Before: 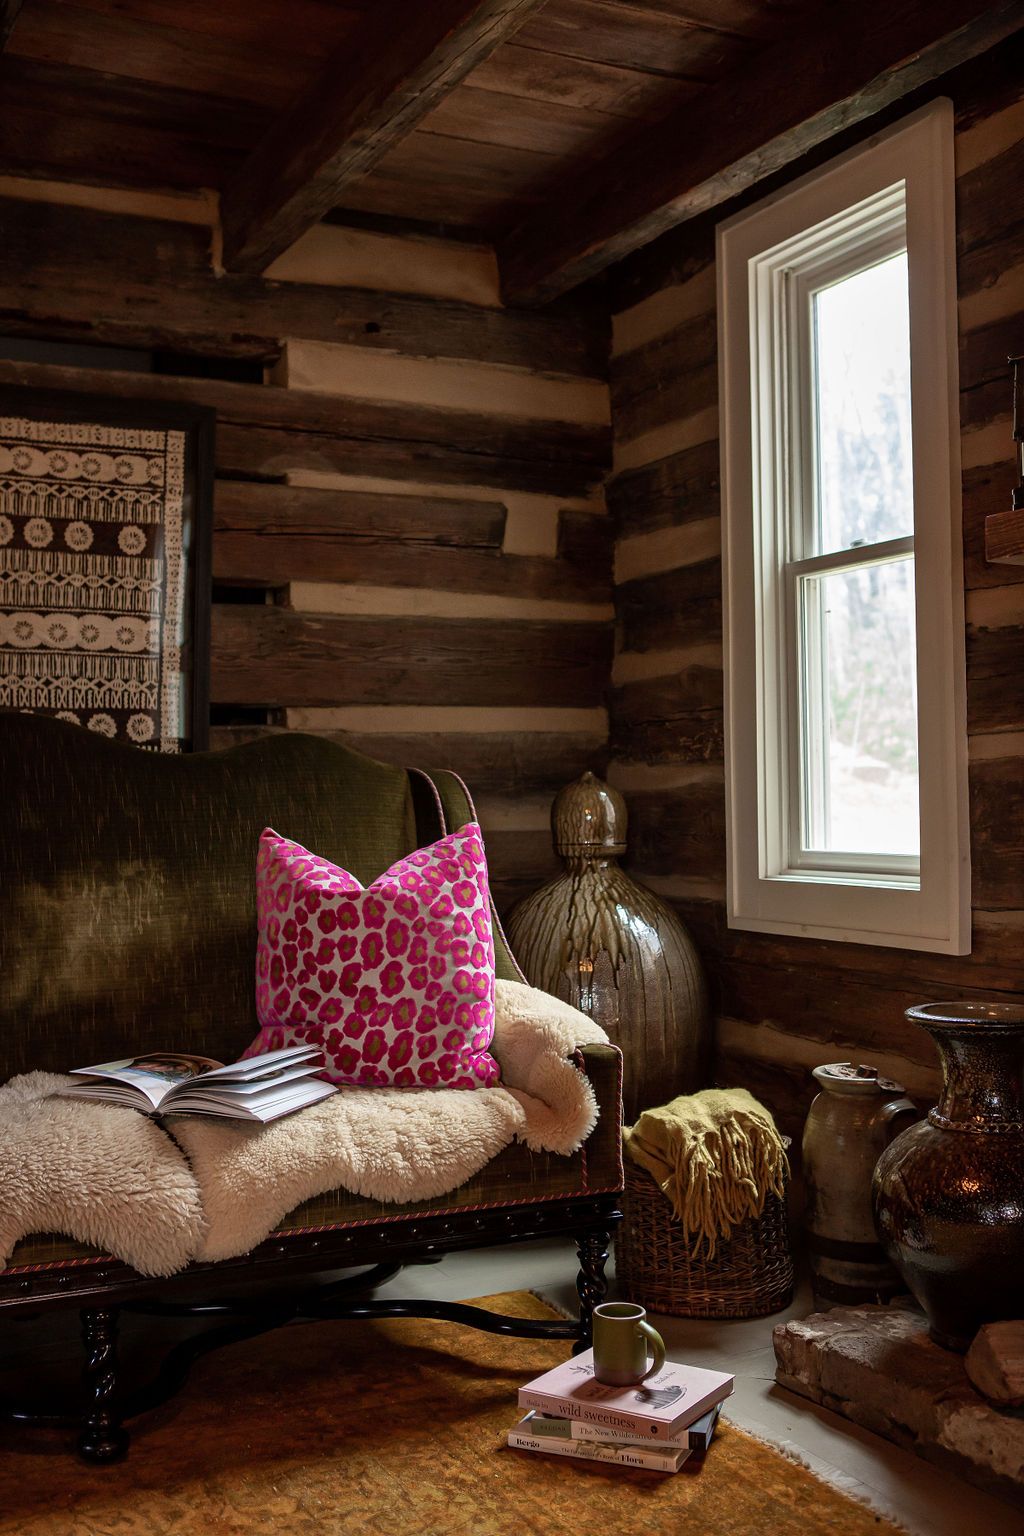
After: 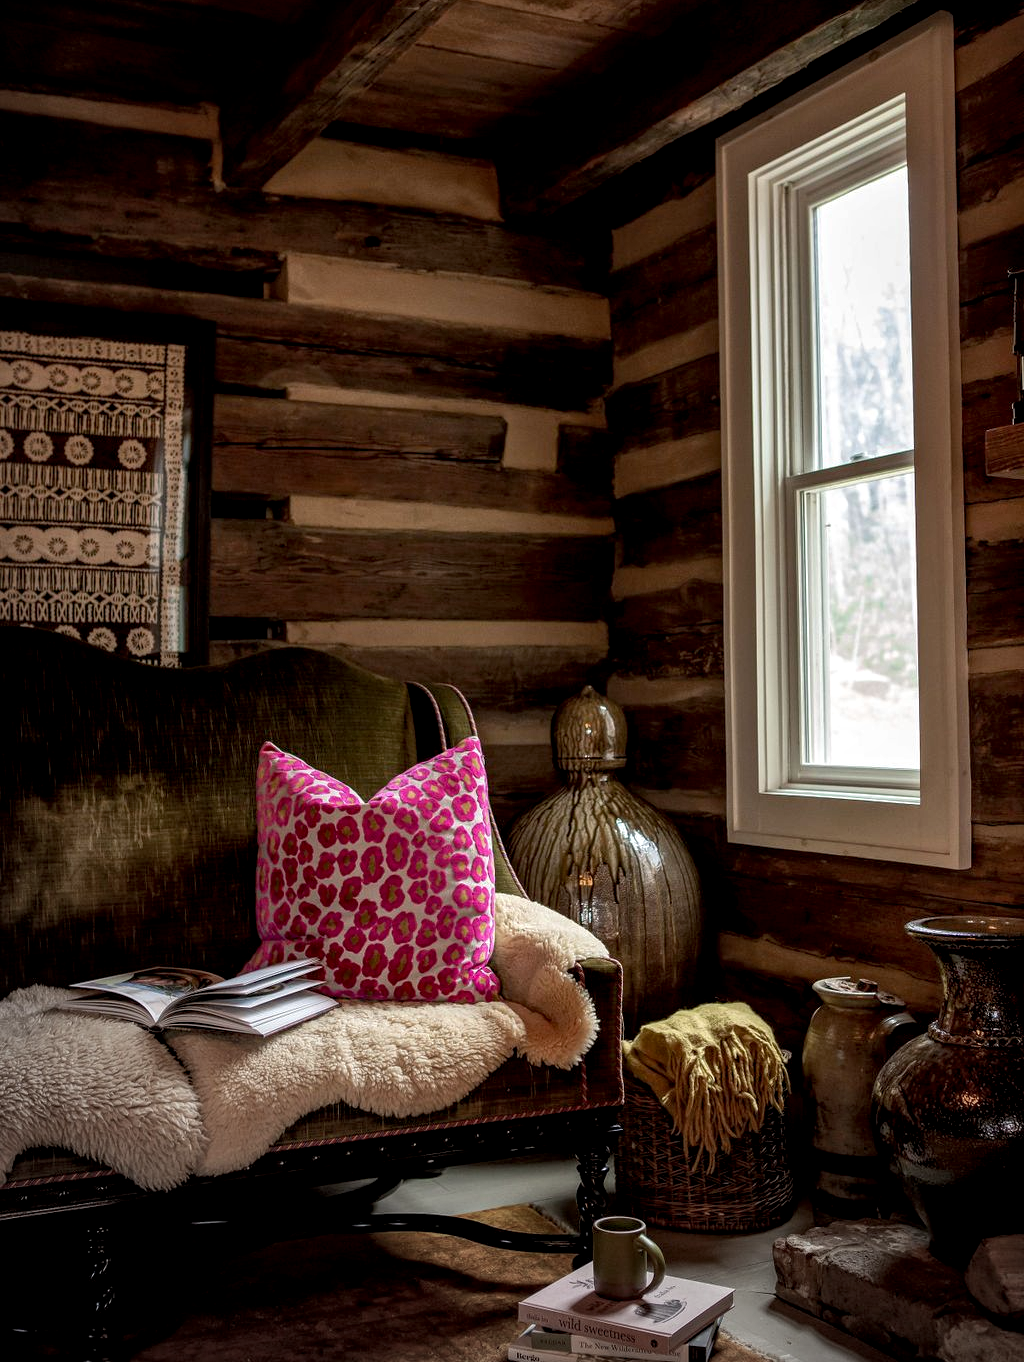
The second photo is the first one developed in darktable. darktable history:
crop and rotate: top 5.606%, bottom 5.685%
vignetting: brightness -0.344, center (0.22, -0.235)
local contrast: highlights 96%, shadows 90%, detail 160%, midtone range 0.2
exposure: black level correction 0.004, exposure 0.017 EV, compensate highlight preservation false
